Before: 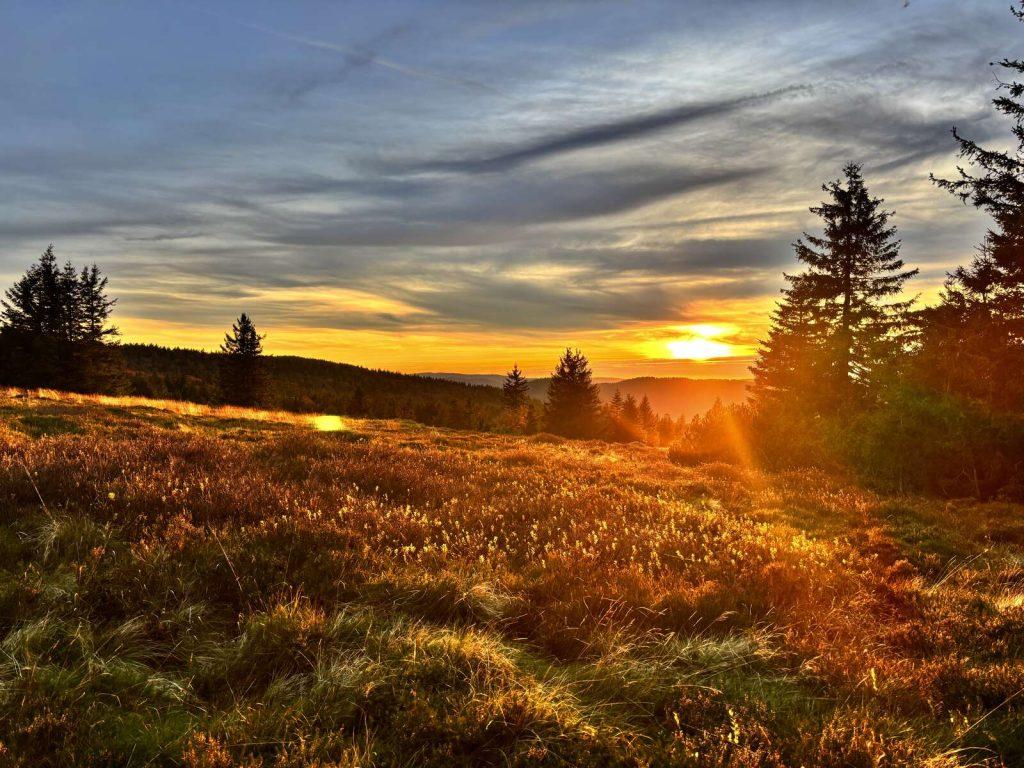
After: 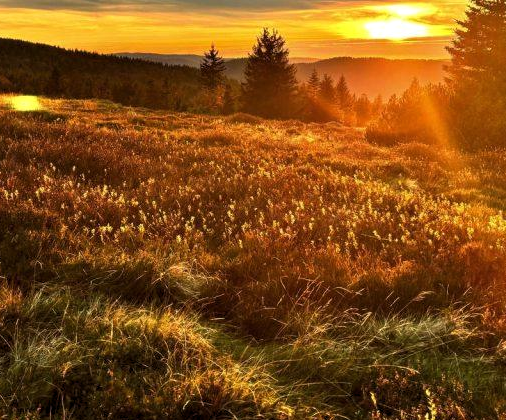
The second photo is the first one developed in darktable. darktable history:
crop: left 29.672%, top 41.786%, right 20.851%, bottom 3.487%
levels: levels [0.026, 0.507, 0.987]
